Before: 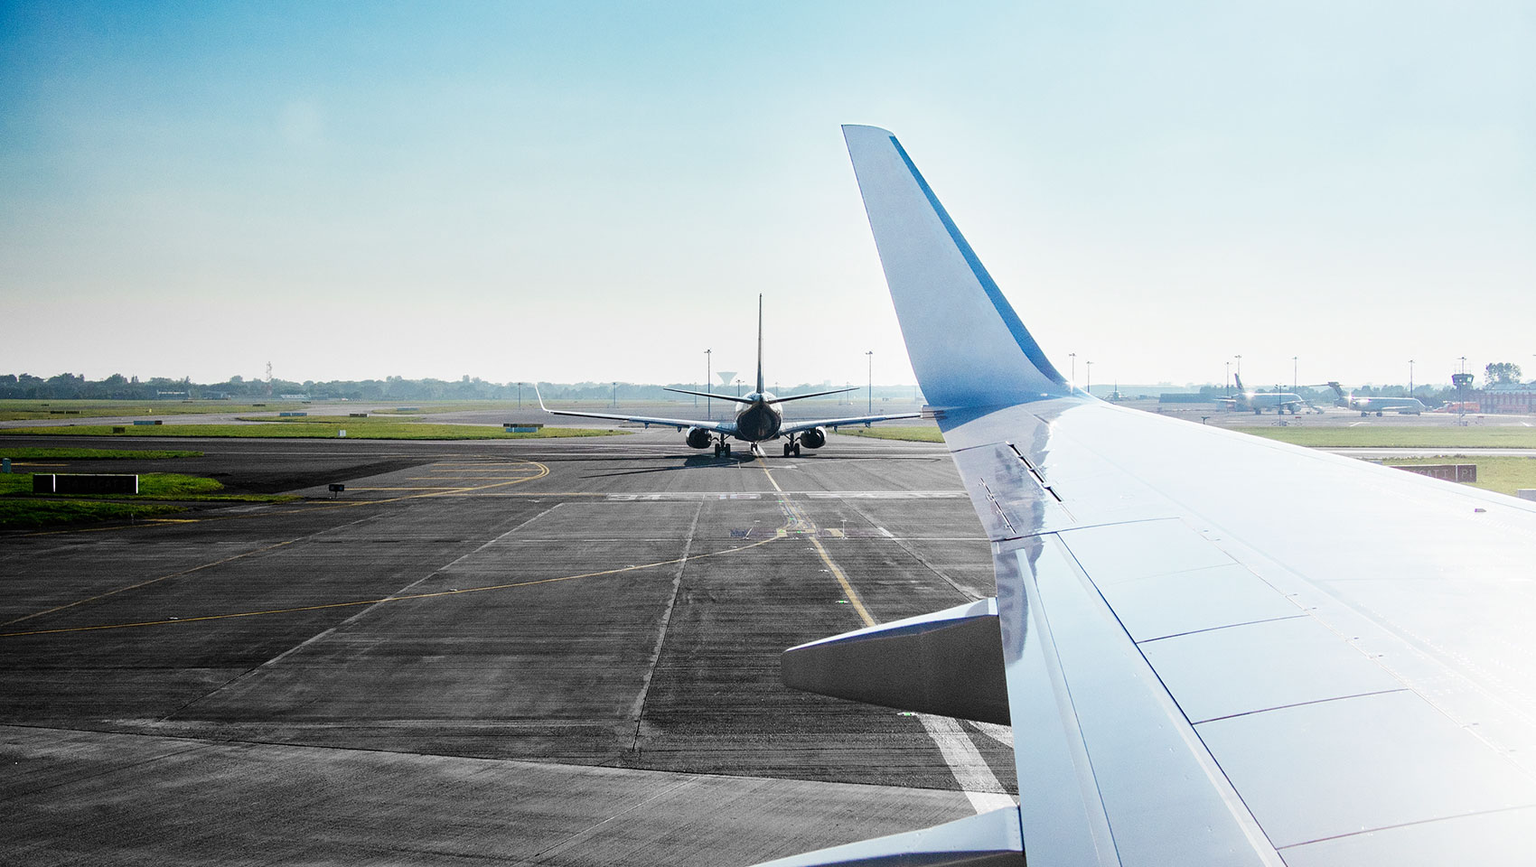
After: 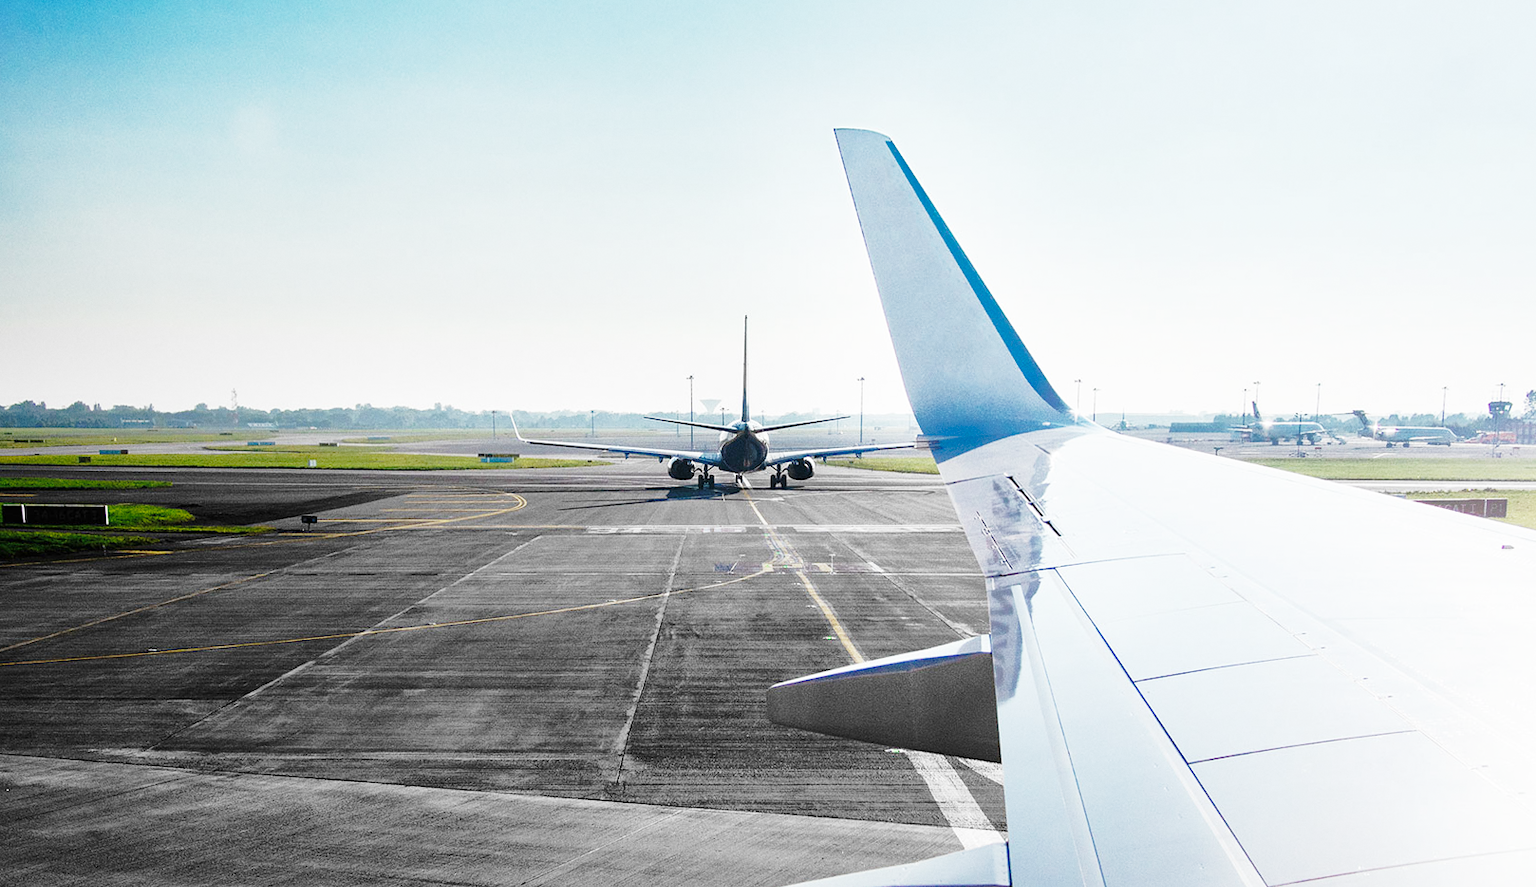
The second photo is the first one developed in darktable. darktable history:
rotate and perspective: rotation 0.074°, lens shift (vertical) 0.096, lens shift (horizontal) -0.041, crop left 0.043, crop right 0.952, crop top 0.024, crop bottom 0.979
base curve: curves: ch0 [(0, 0) (0.028, 0.03) (0.121, 0.232) (0.46, 0.748) (0.859, 0.968) (1, 1)], preserve colors none
shadows and highlights: on, module defaults
grain: coarseness 0.09 ISO, strength 10%
